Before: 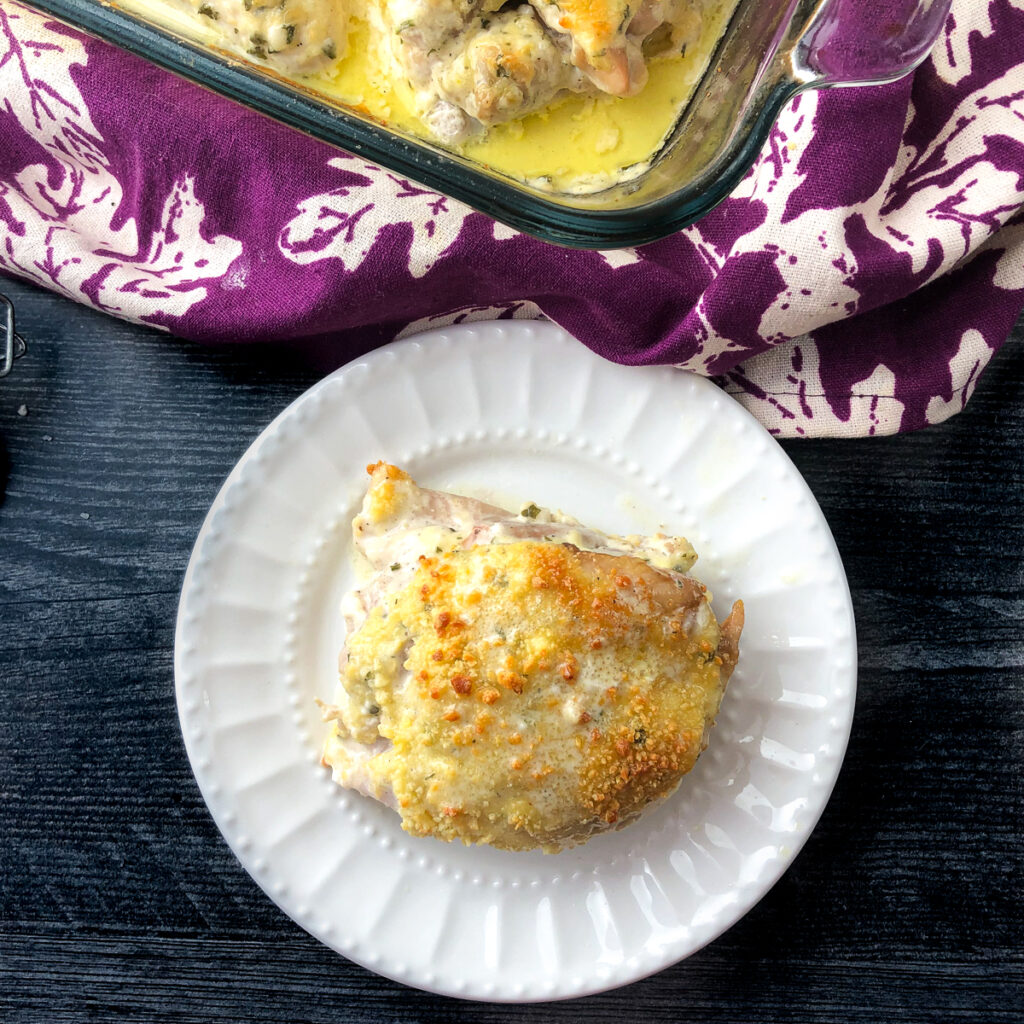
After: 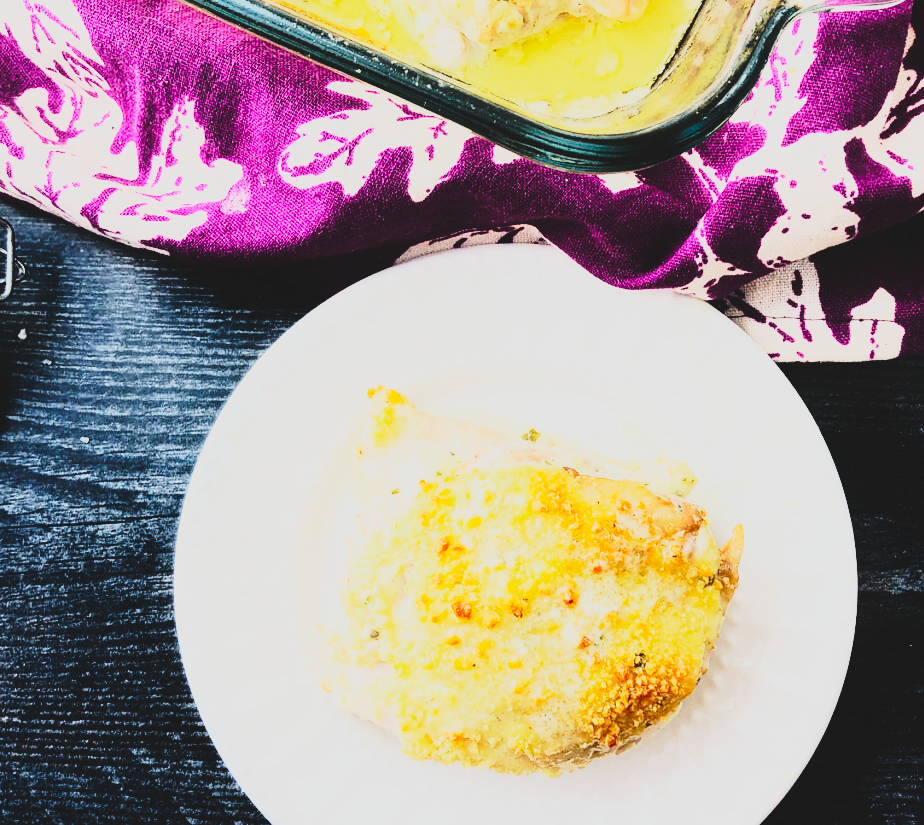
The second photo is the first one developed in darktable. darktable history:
base curve: curves: ch0 [(0, 0) (0.028, 0.03) (0.121, 0.232) (0.46, 0.748) (0.859, 0.968) (1, 1)], preserve colors none
contrast brightness saturation: contrast -0.19, saturation 0.19
rgb curve: curves: ch0 [(0, 0) (0.21, 0.15) (0.24, 0.21) (0.5, 0.75) (0.75, 0.96) (0.89, 0.99) (1, 1)]; ch1 [(0, 0.02) (0.21, 0.13) (0.25, 0.2) (0.5, 0.67) (0.75, 0.9) (0.89, 0.97) (1, 1)]; ch2 [(0, 0.02) (0.21, 0.13) (0.25, 0.2) (0.5, 0.67) (0.75, 0.9) (0.89, 0.97) (1, 1)], compensate middle gray true
white balance: red 1.009, blue 0.985
tone equalizer: -8 EV -1.84 EV, -7 EV -1.16 EV, -6 EV -1.62 EV, smoothing diameter 25%, edges refinement/feathering 10, preserve details guided filter
crop: top 7.49%, right 9.717%, bottom 11.943%
